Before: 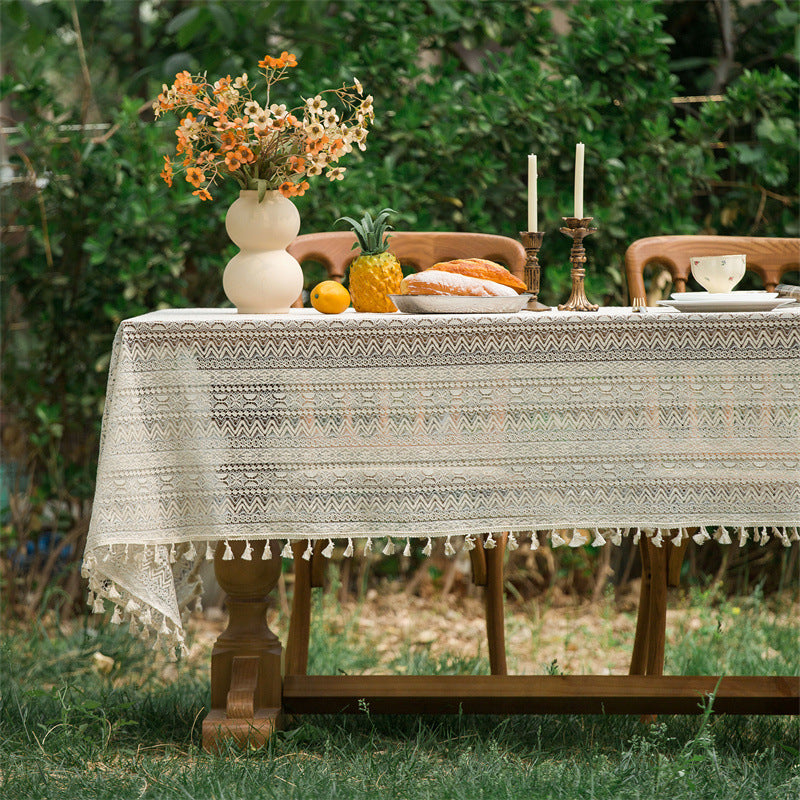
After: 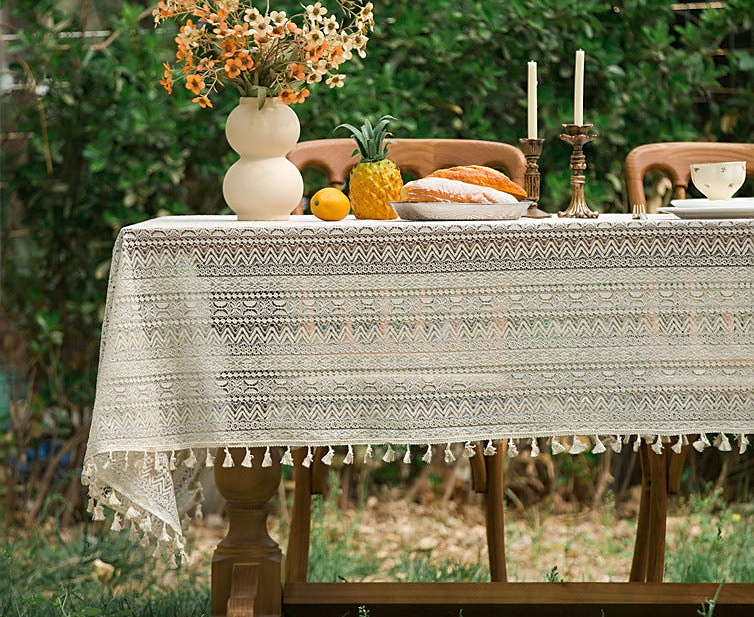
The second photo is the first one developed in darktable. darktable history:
crop and rotate: angle 0.03°, top 11.643%, right 5.651%, bottom 11.189%
sharpen: radius 1.864, amount 0.398, threshold 1.271
